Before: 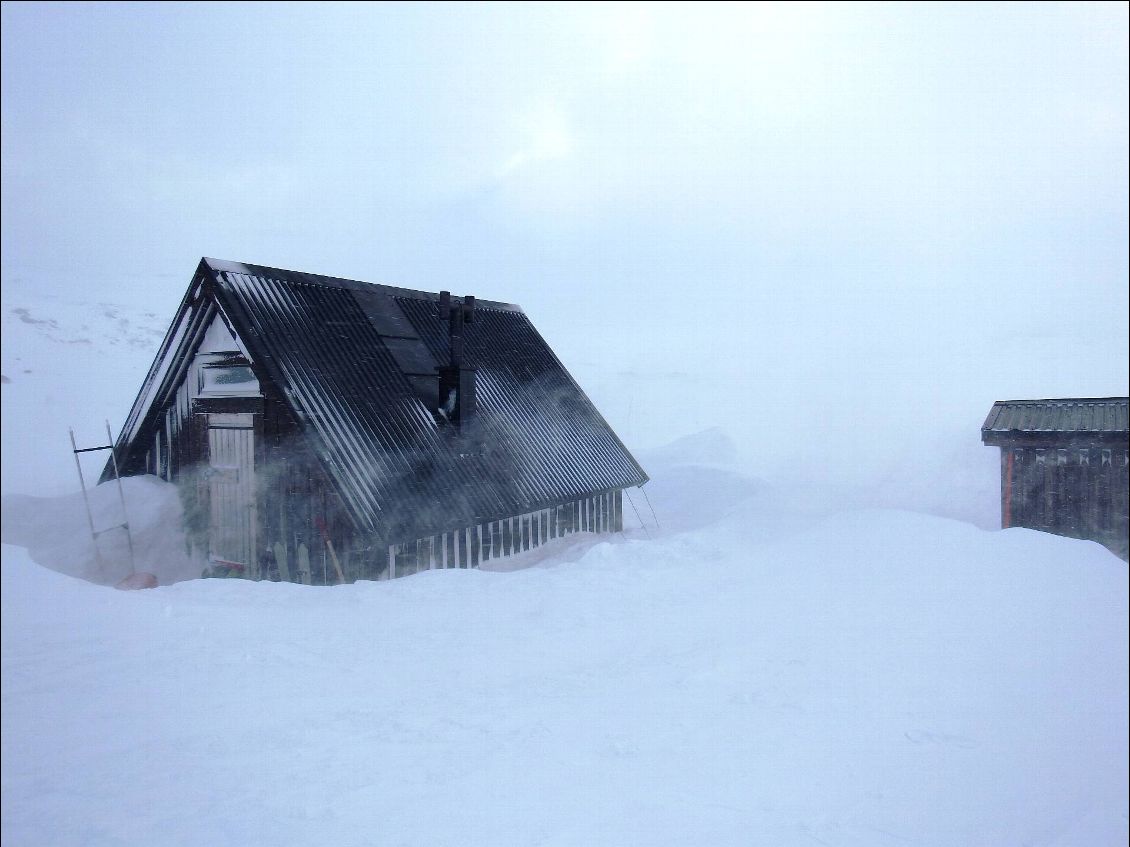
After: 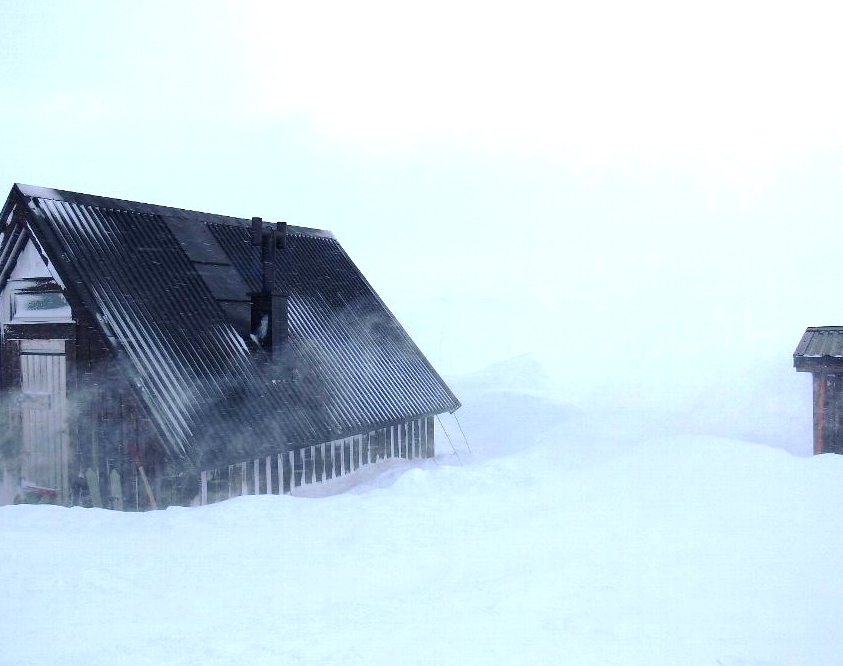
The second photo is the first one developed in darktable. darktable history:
crop: left 16.669%, top 8.787%, right 8.641%, bottom 12.574%
exposure: exposure 0.487 EV, compensate exposure bias true, compensate highlight preservation false
